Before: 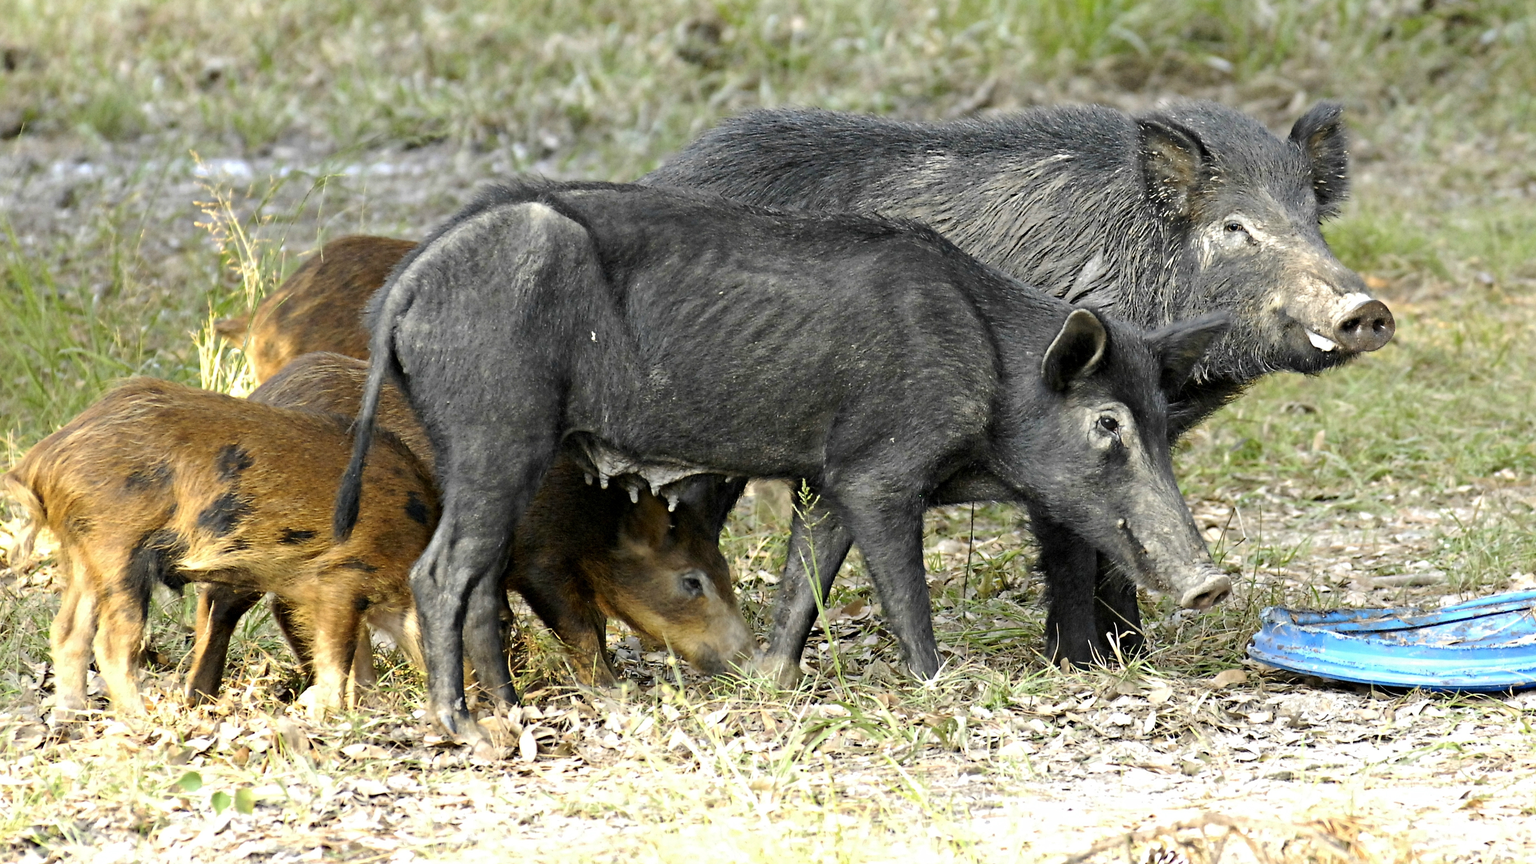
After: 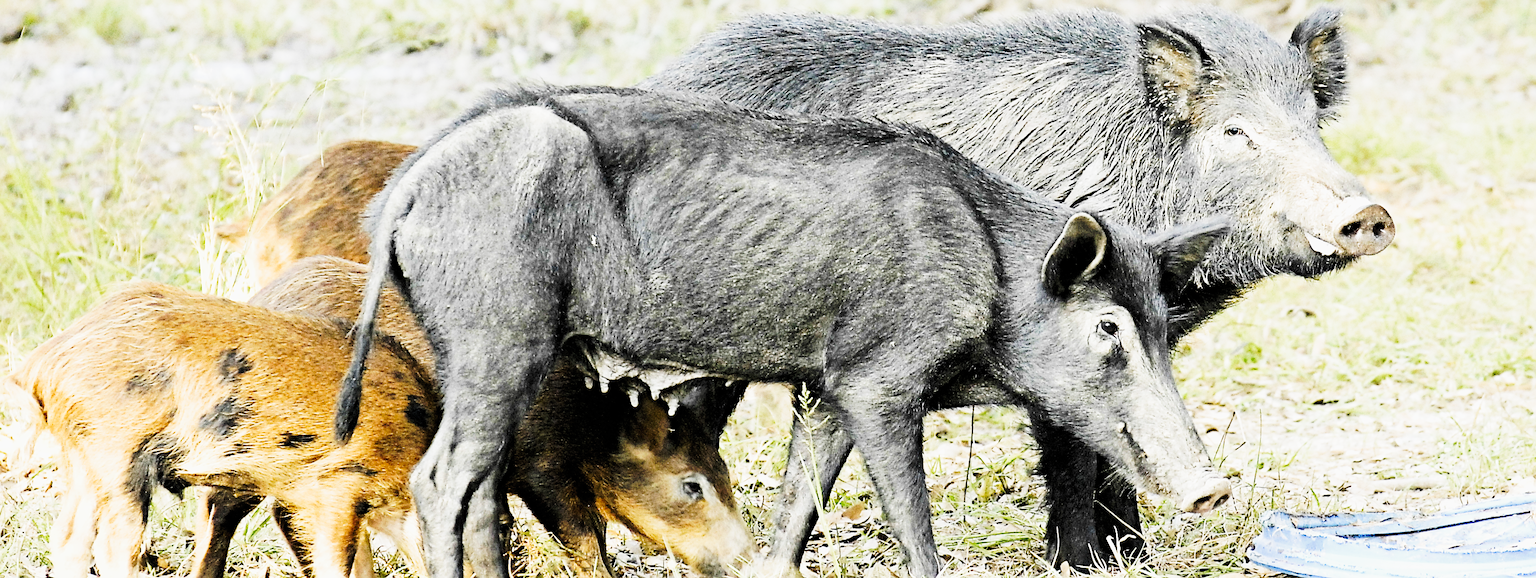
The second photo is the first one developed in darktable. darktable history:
sharpen: amount 0.498
crop: top 11.14%, bottom 21.795%
tone curve: curves: ch0 [(0, 0) (0.003, 0.003) (0.011, 0.013) (0.025, 0.029) (0.044, 0.052) (0.069, 0.082) (0.1, 0.118) (0.136, 0.161) (0.177, 0.21) (0.224, 0.27) (0.277, 0.38) (0.335, 0.49) (0.399, 0.594) (0.468, 0.692) (0.543, 0.794) (0.623, 0.857) (0.709, 0.919) (0.801, 0.955) (0.898, 0.978) (1, 1)], preserve colors none
exposure: black level correction 0.002, exposure 0.673 EV, compensate exposure bias true, compensate highlight preservation false
filmic rgb: black relative exposure -7.65 EV, white relative exposure 4.56 EV, hardness 3.61, contrast 0.984, add noise in highlights 0.001, color science v3 (2019), use custom middle-gray values true, contrast in highlights soft
